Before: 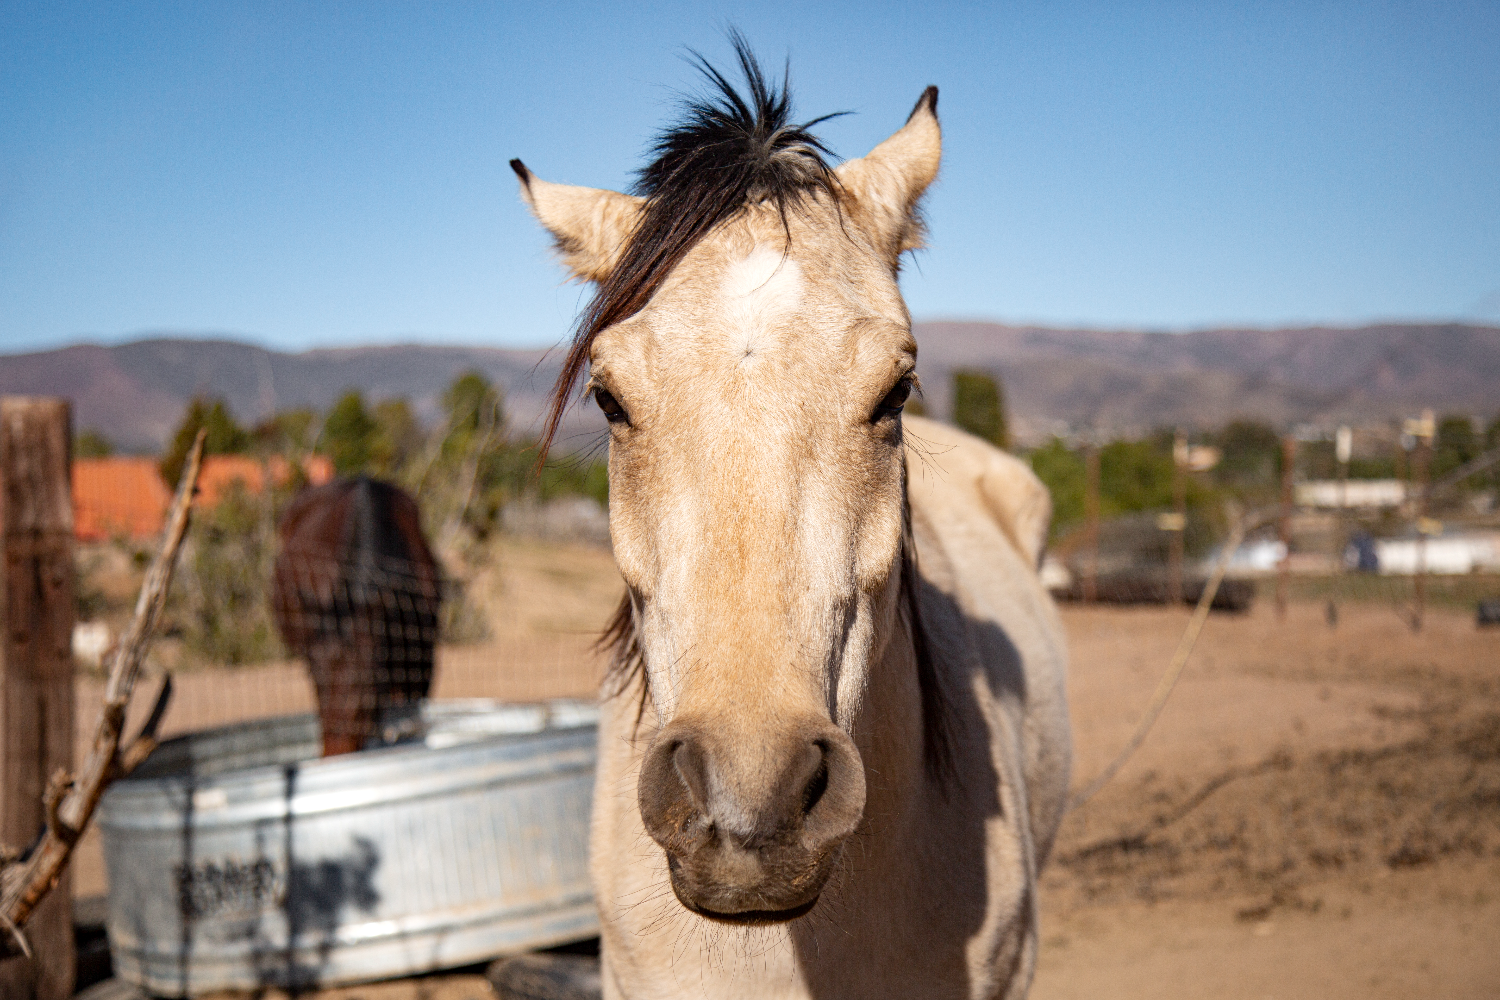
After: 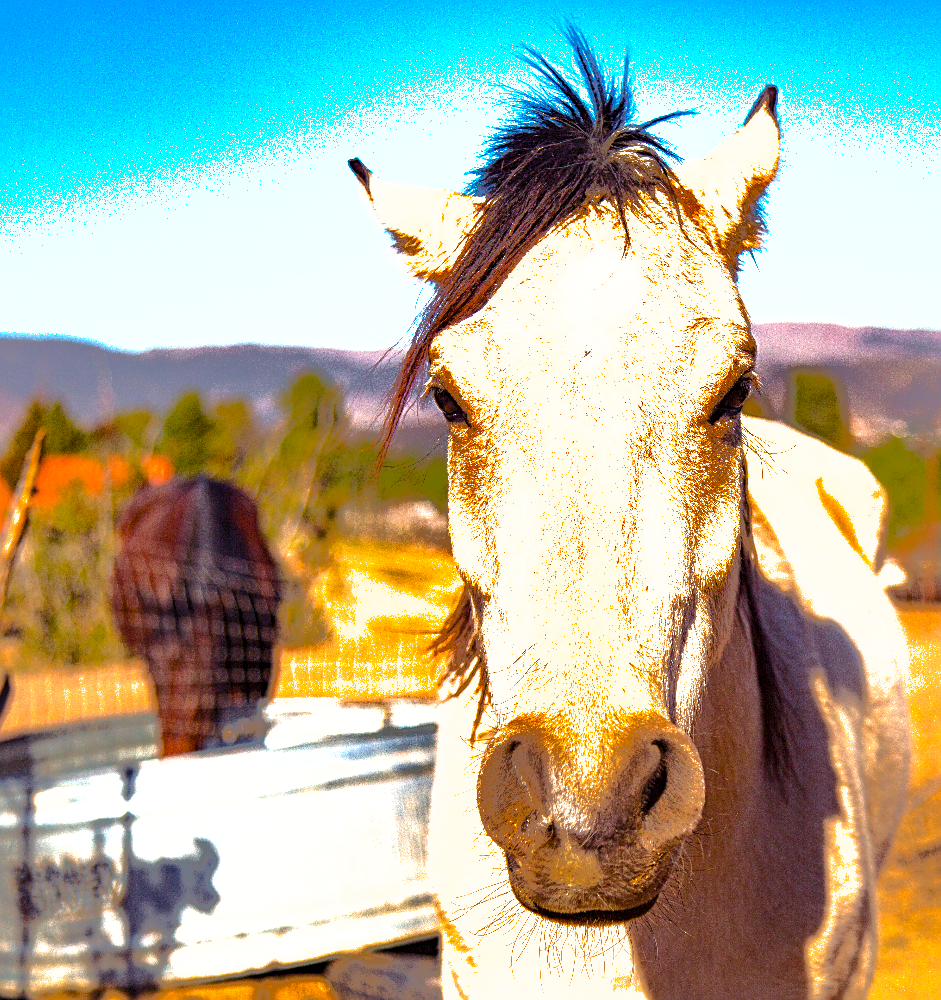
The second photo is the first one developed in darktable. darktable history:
color balance rgb: shadows lift › luminance -21.473%, shadows lift › chroma 9.273%, shadows lift › hue 285.43°, linear chroma grading › global chroma 20.212%, perceptual saturation grading › global saturation 29.845%, global vibrance 4.718%, contrast 2.777%
sharpen: on, module defaults
crop: left 10.749%, right 26.482%
color zones: curves: ch0 [(0.25, 0.5) (0.423, 0.5) (0.443, 0.5) (0.521, 0.756) (0.568, 0.5) (0.576, 0.5) (0.75, 0.5)]; ch1 [(0.25, 0.5) (0.423, 0.5) (0.443, 0.5) (0.539, 0.873) (0.624, 0.565) (0.631, 0.5) (0.75, 0.5)]
shadows and highlights: shadows 24.82, highlights -70.36
exposure: black level correction 0, exposure 1.2 EV, compensate highlight preservation false
